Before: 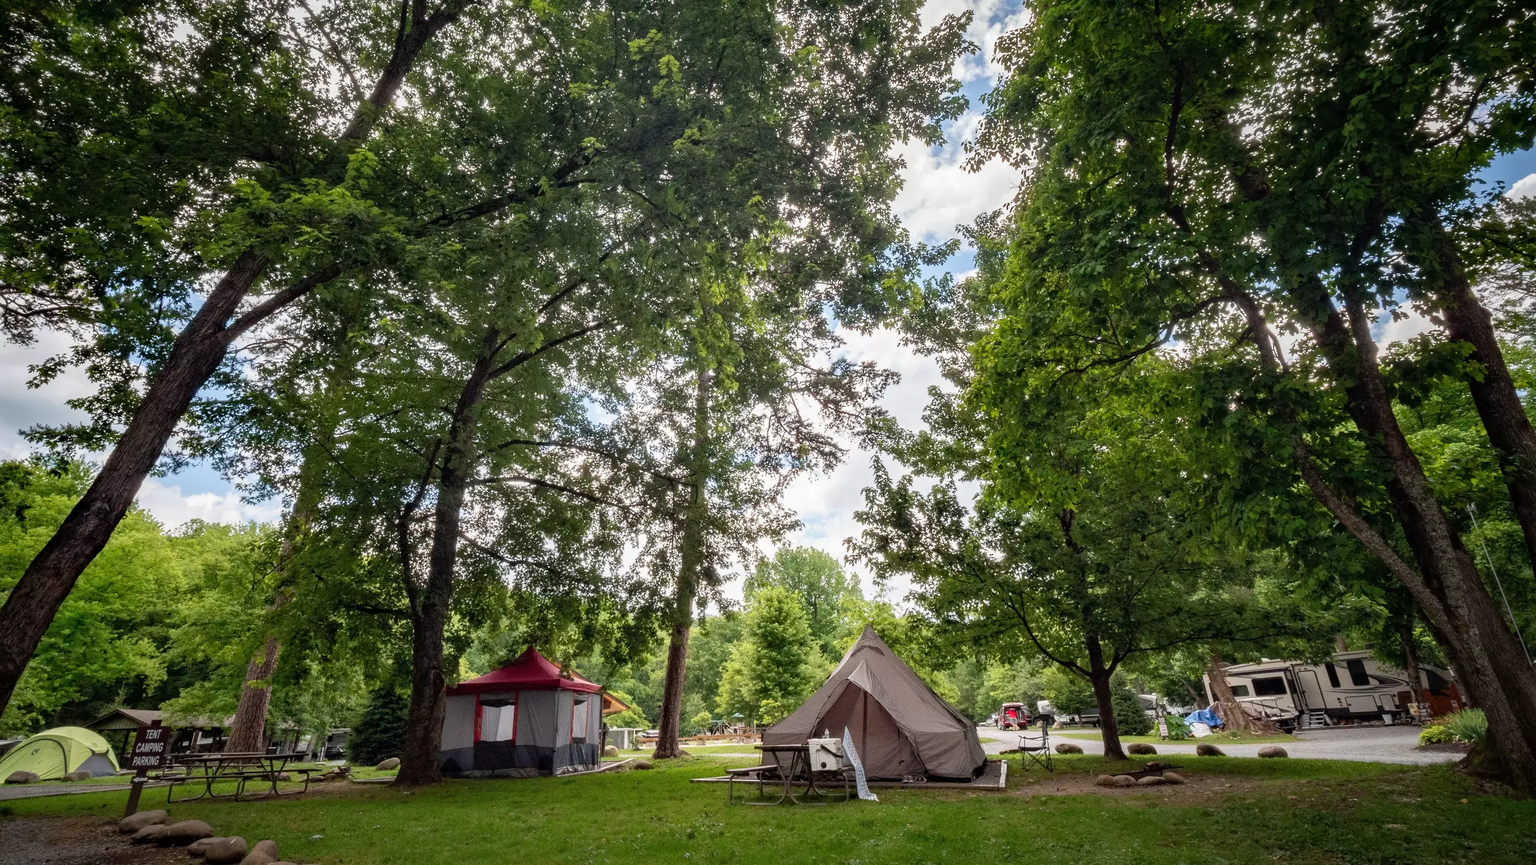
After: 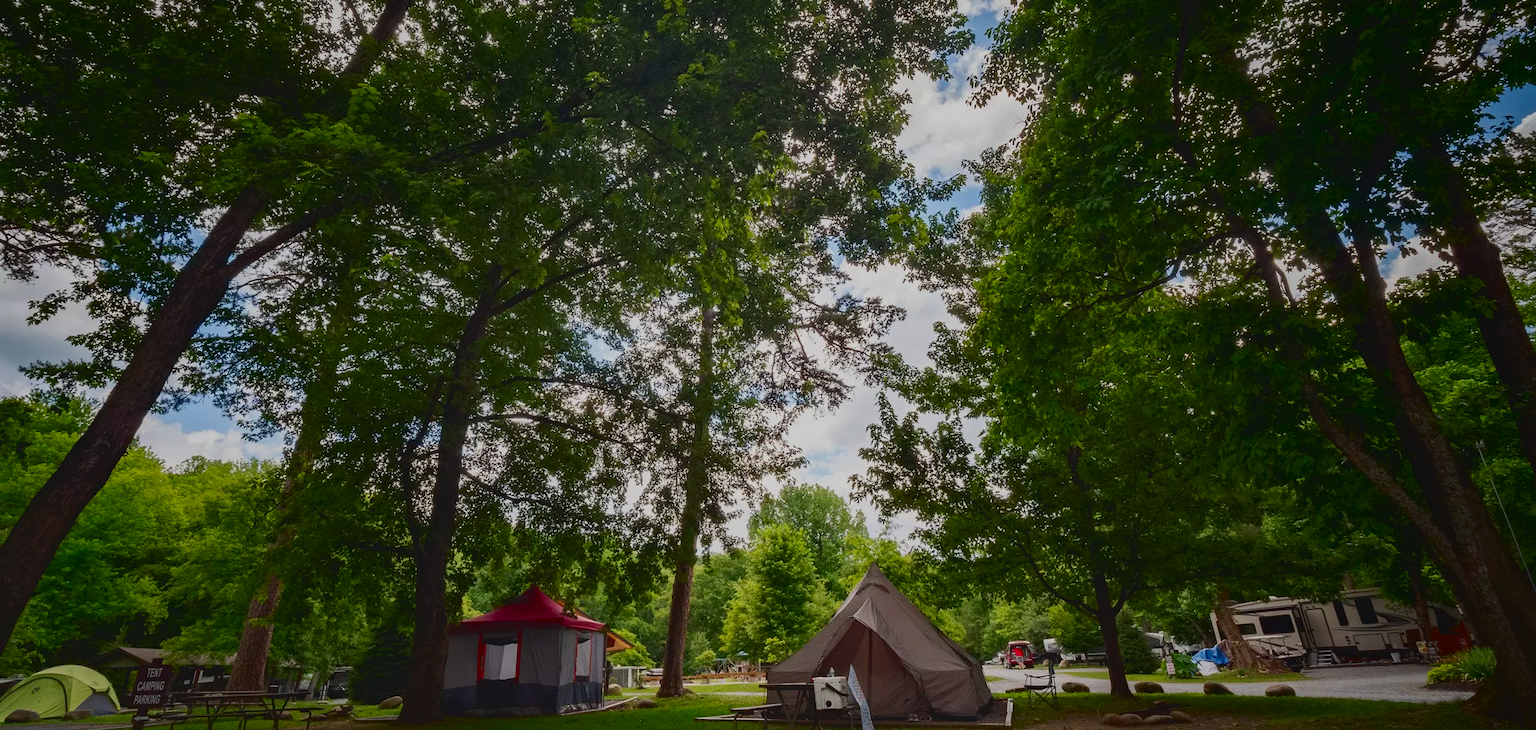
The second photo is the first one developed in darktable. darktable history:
contrast brightness saturation: contrast 0.1, brightness -0.26, saturation 0.14
crop: top 7.625%, bottom 8.027%
local contrast: detail 69%
